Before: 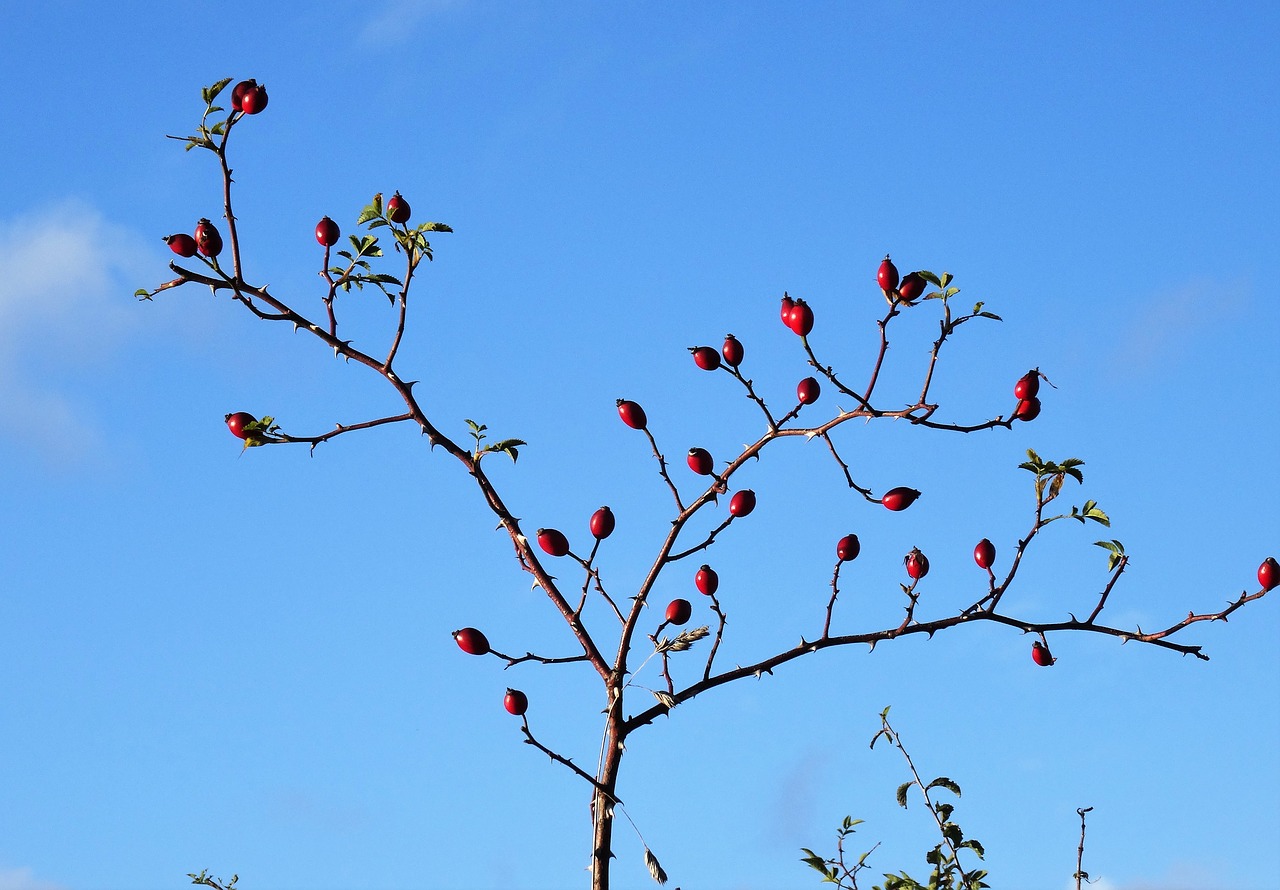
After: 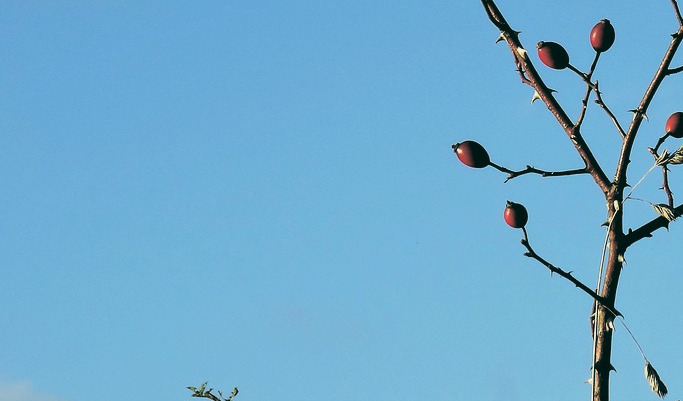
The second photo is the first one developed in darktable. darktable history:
color balance: lift [1.005, 0.99, 1.007, 1.01], gamma [1, 1.034, 1.032, 0.966], gain [0.873, 1.055, 1.067, 0.933]
crop and rotate: top 54.778%, right 46.61%, bottom 0.159%
split-toning: shadows › hue 36°, shadows › saturation 0.05, highlights › hue 10.8°, highlights › saturation 0.15, compress 40%
